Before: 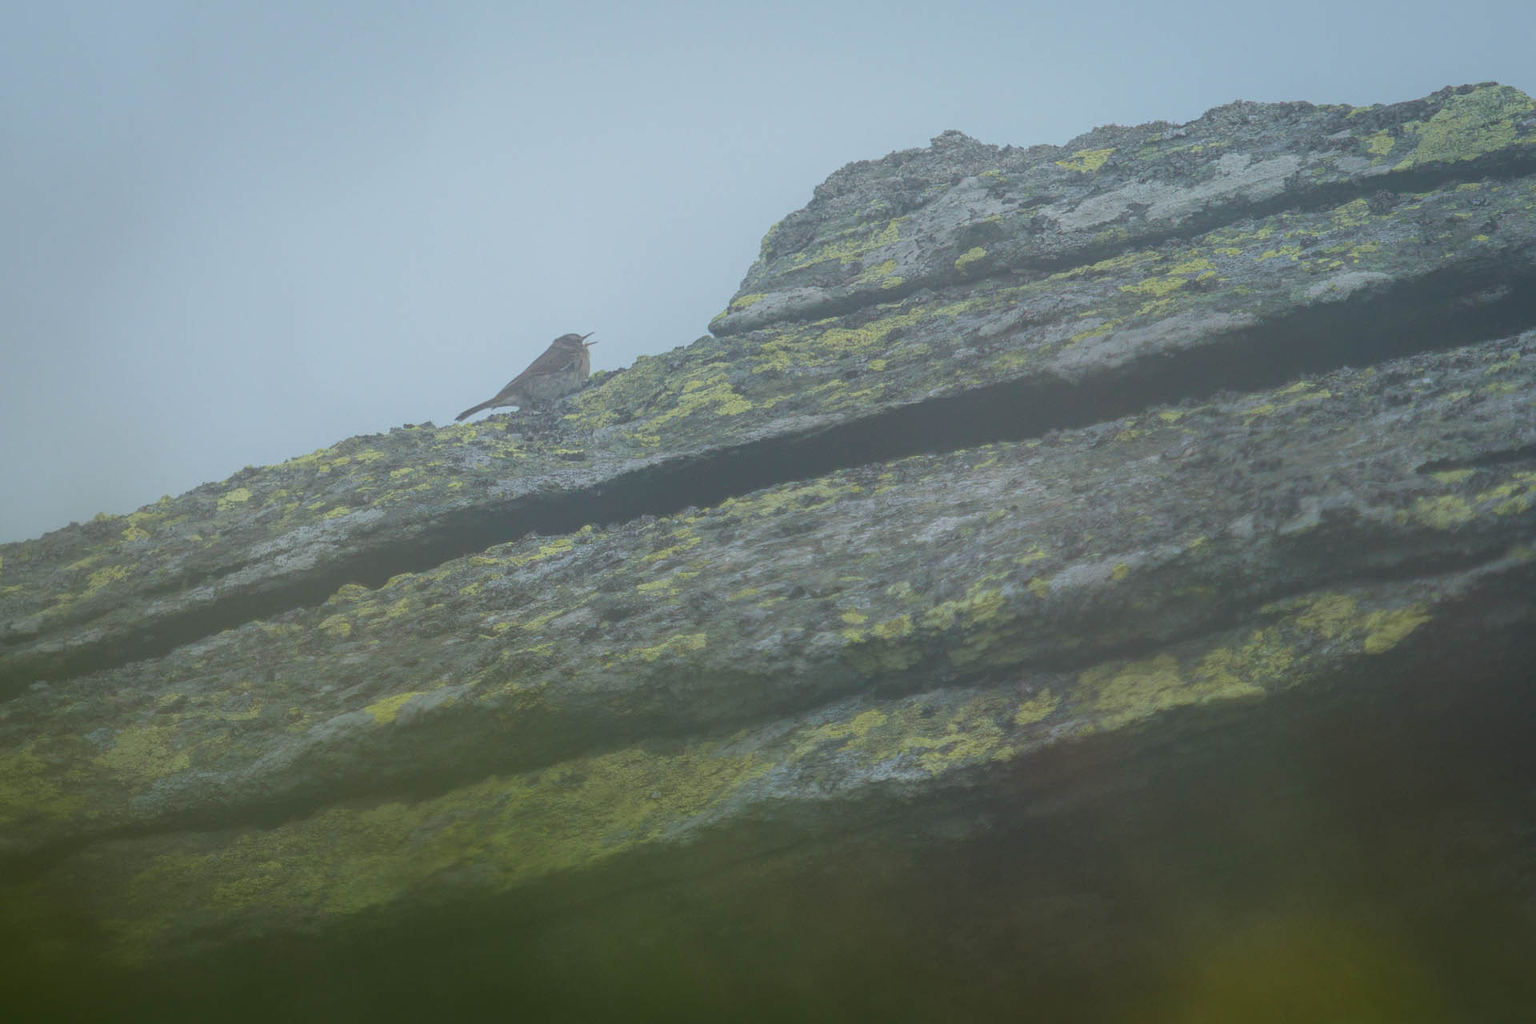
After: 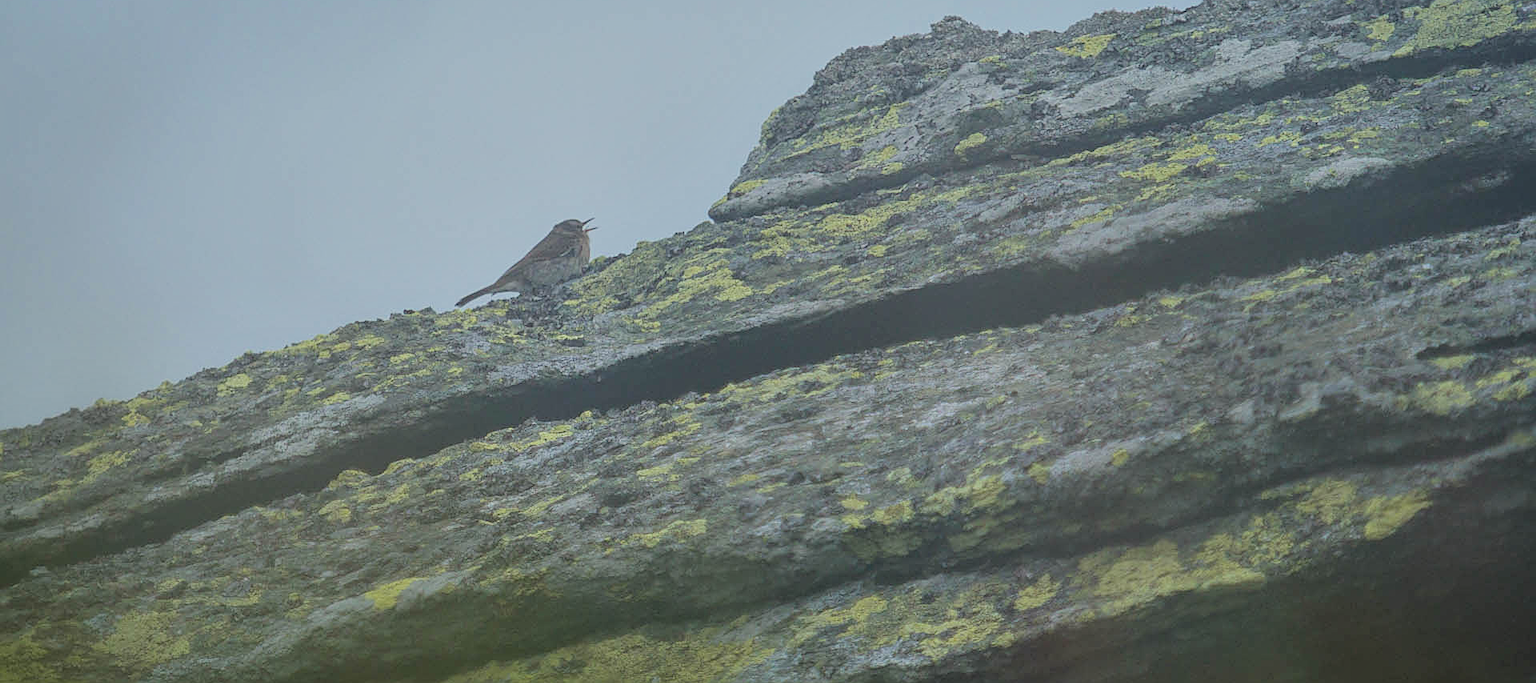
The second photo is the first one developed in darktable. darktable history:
contrast equalizer: octaves 7, y [[0.6 ×6], [0.55 ×6], [0 ×6], [0 ×6], [0 ×6]]
filmic rgb: middle gray luminance 18.3%, black relative exposure -9.02 EV, white relative exposure 3.73 EV, target black luminance 0%, hardness 4.8, latitude 67.99%, contrast 0.94, highlights saturation mix 20.72%, shadows ↔ highlights balance 21.3%, add noise in highlights 0.002, color science v3 (2019), use custom middle-gray values true, contrast in highlights soft
sharpen: on, module defaults
crop: top 11.185%, bottom 22.056%
